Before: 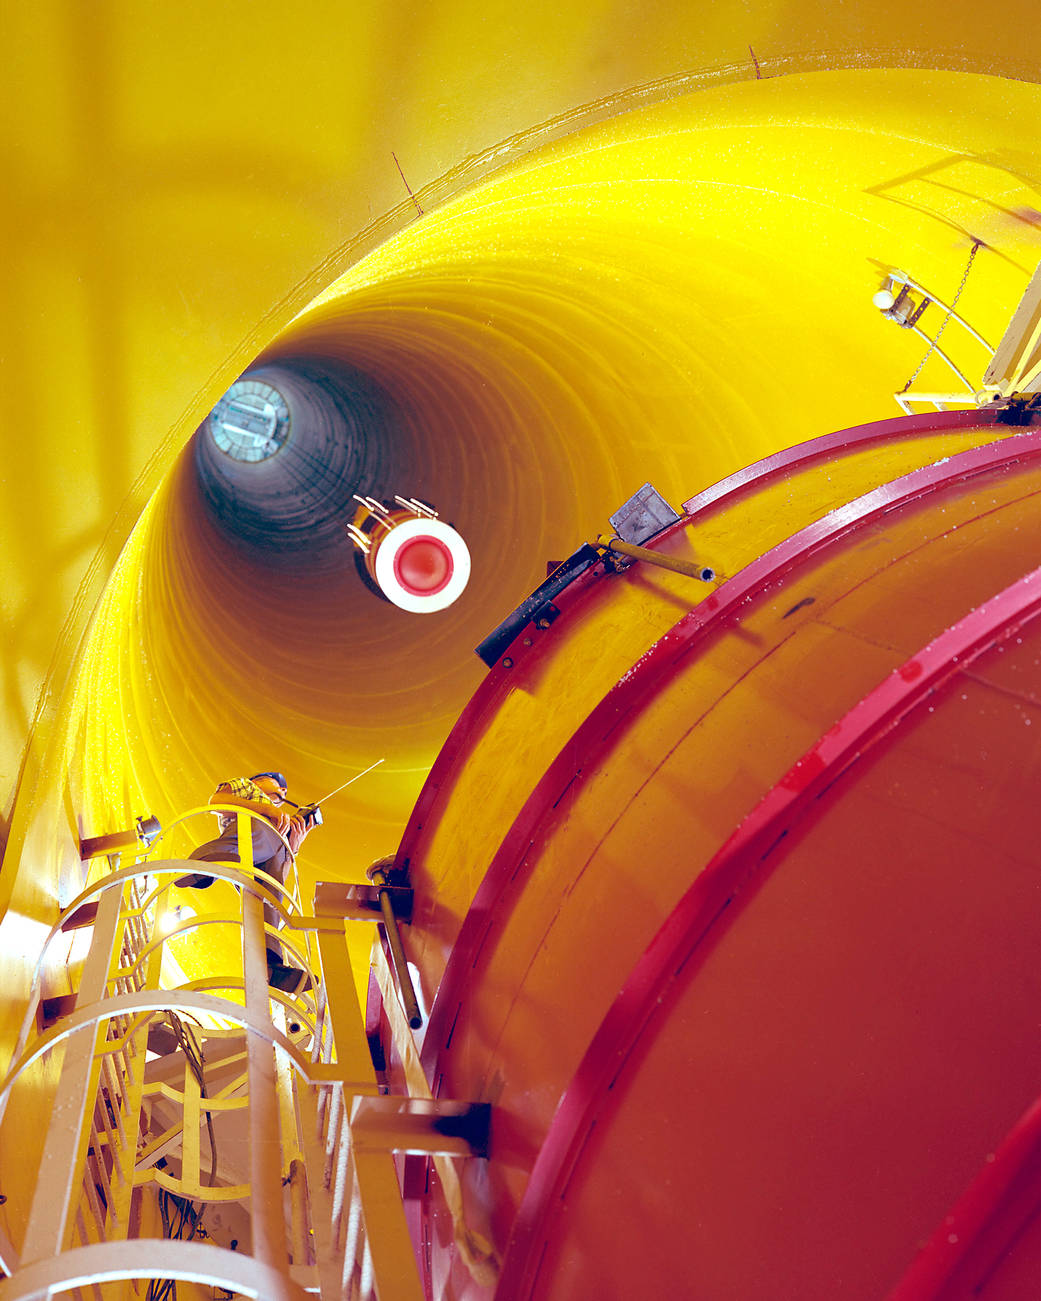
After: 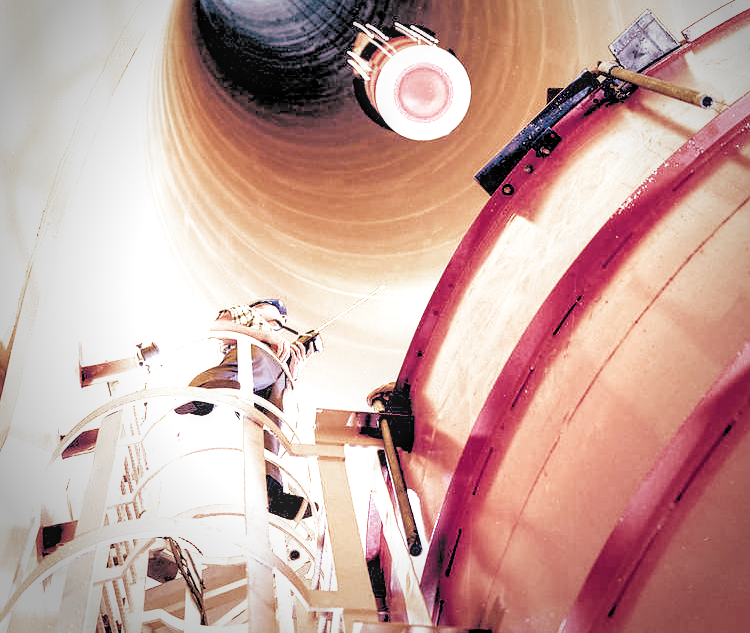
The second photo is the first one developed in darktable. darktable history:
crop: top 36.395%, right 27.952%, bottom 14.932%
vignetting: fall-off start 67.22%, brightness -0.584, saturation -0.117, center (0.035, -0.087), width/height ratio 1.016
local contrast: on, module defaults
exposure: exposure 0.21 EV, compensate exposure bias true, compensate highlight preservation false
filmic rgb: black relative exposure -1.04 EV, white relative exposure 2.06 EV, hardness 1.51, contrast 2.236, color science v4 (2020)
